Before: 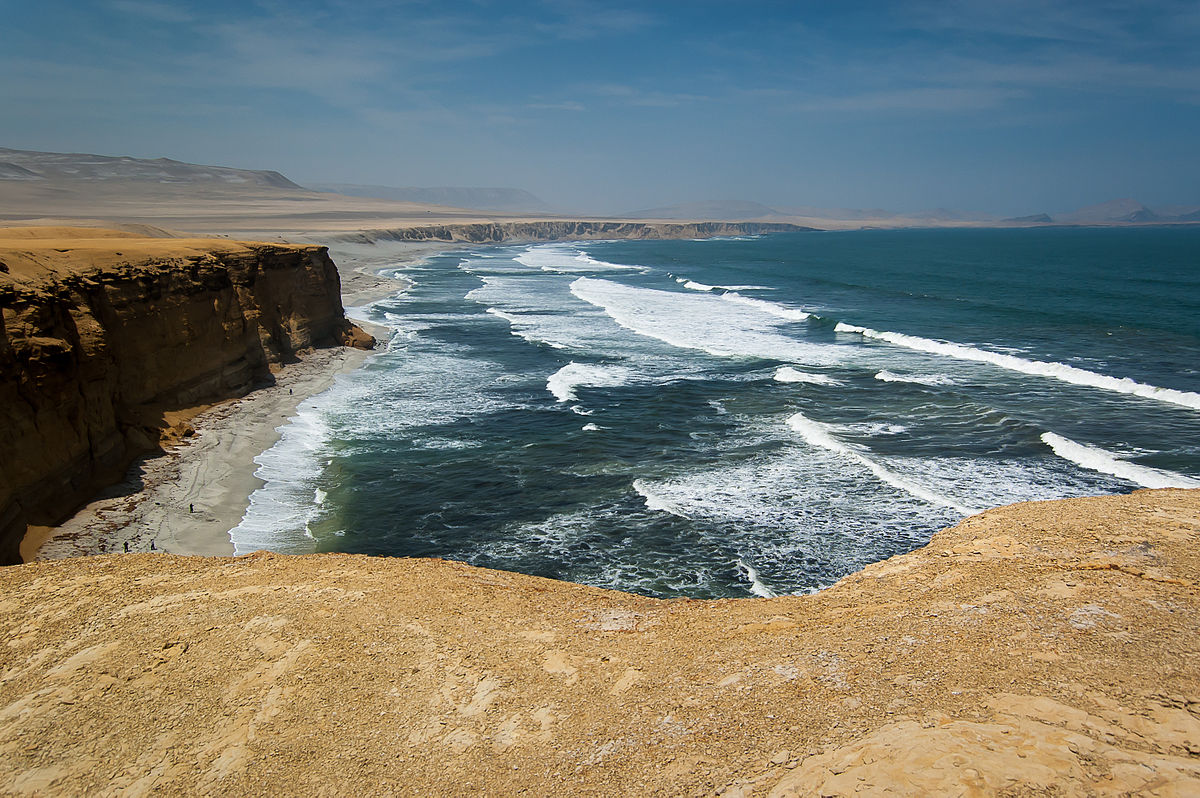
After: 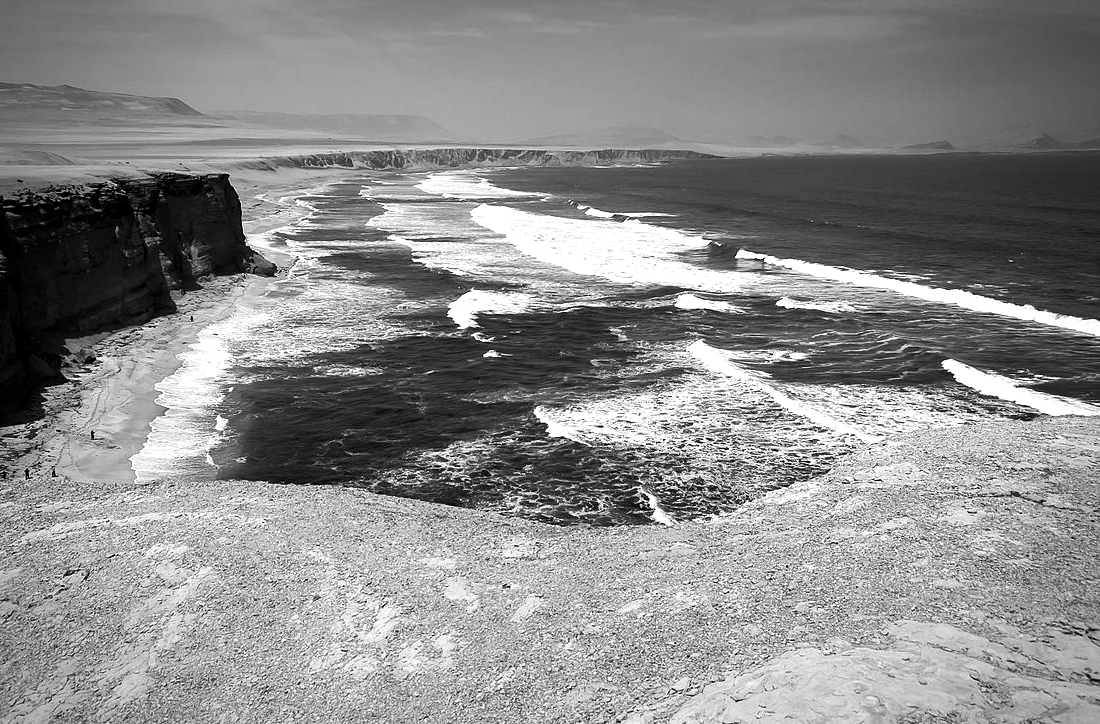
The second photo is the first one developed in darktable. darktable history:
color balance rgb: global offset › luminance -0.37%, perceptual saturation grading › highlights -17.77%, perceptual saturation grading › mid-tones 33.1%, perceptual saturation grading › shadows 50.52%, perceptual brilliance grading › highlights 20%, perceptual brilliance grading › mid-tones 20%, perceptual brilliance grading › shadows -20%, global vibrance 50%
color balance: contrast fulcrum 17.78%
crop and rotate: left 8.262%, top 9.226%
vignetting: on, module defaults
monochrome: on, module defaults
